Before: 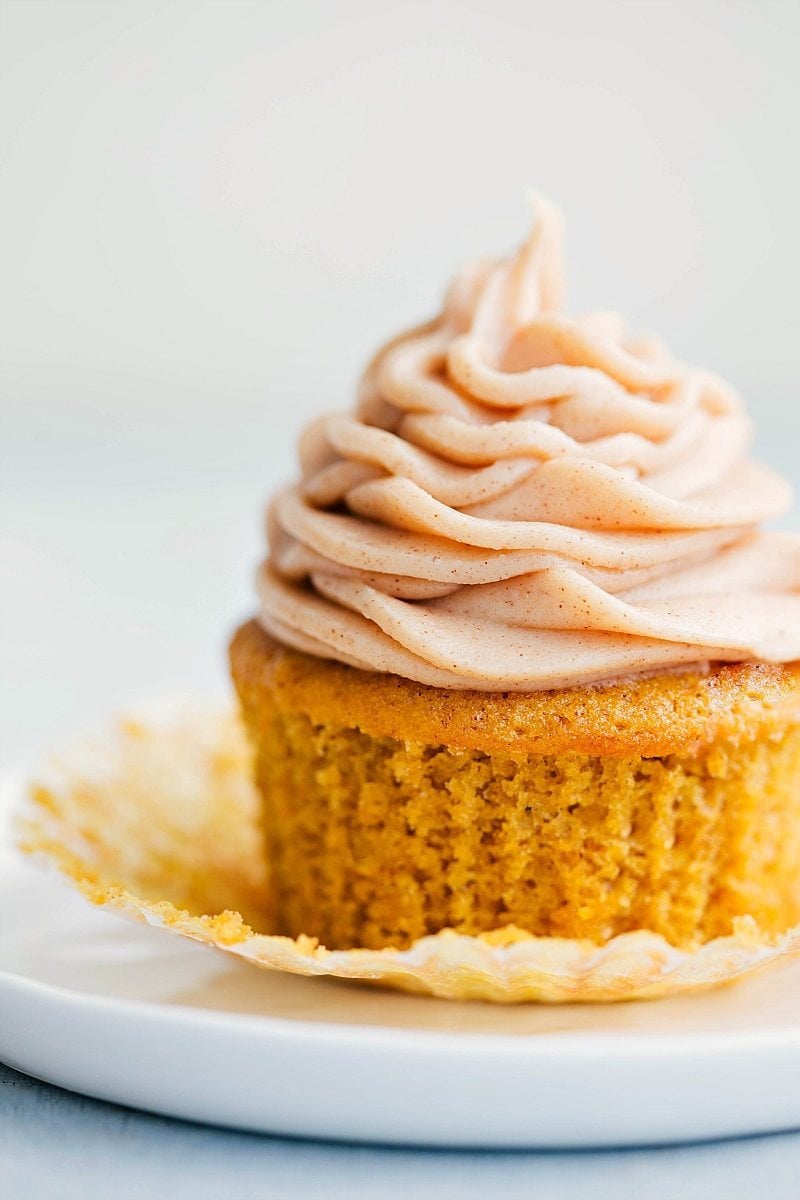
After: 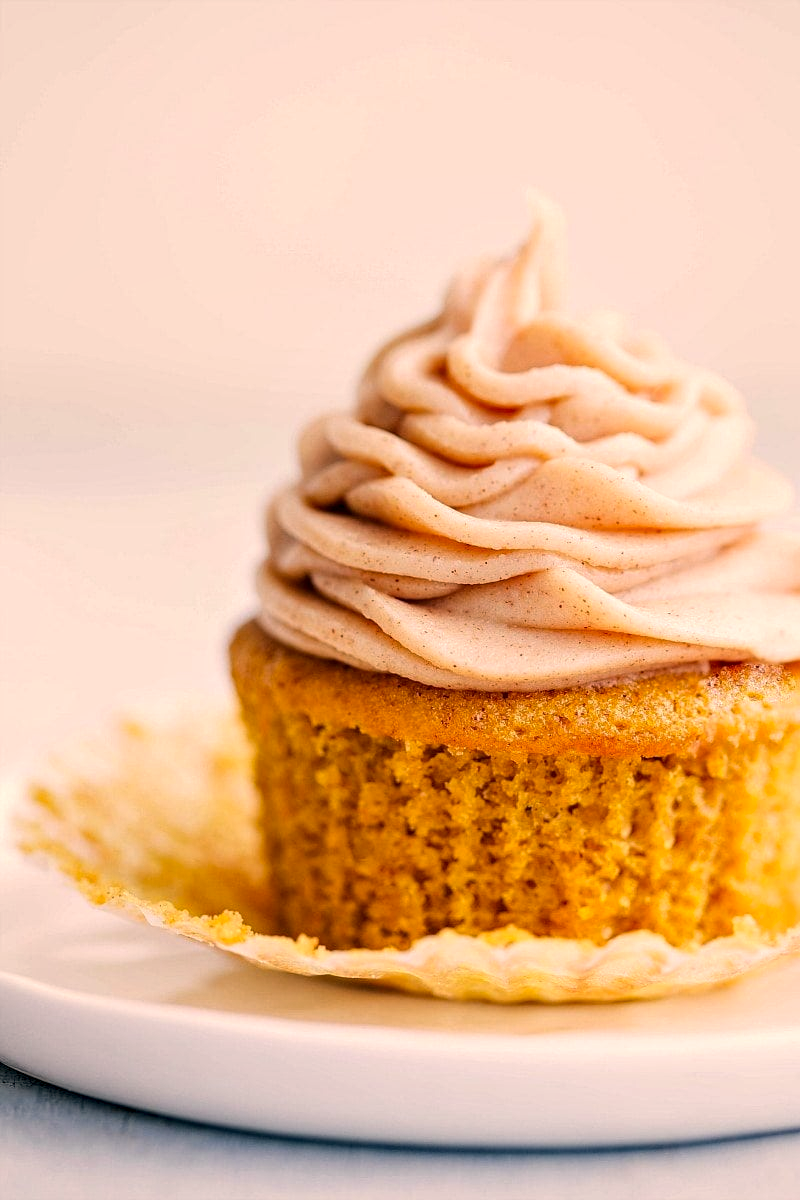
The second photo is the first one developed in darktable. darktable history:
color correction: highlights a* 12.03, highlights b* 12.33
local contrast: detail 130%
